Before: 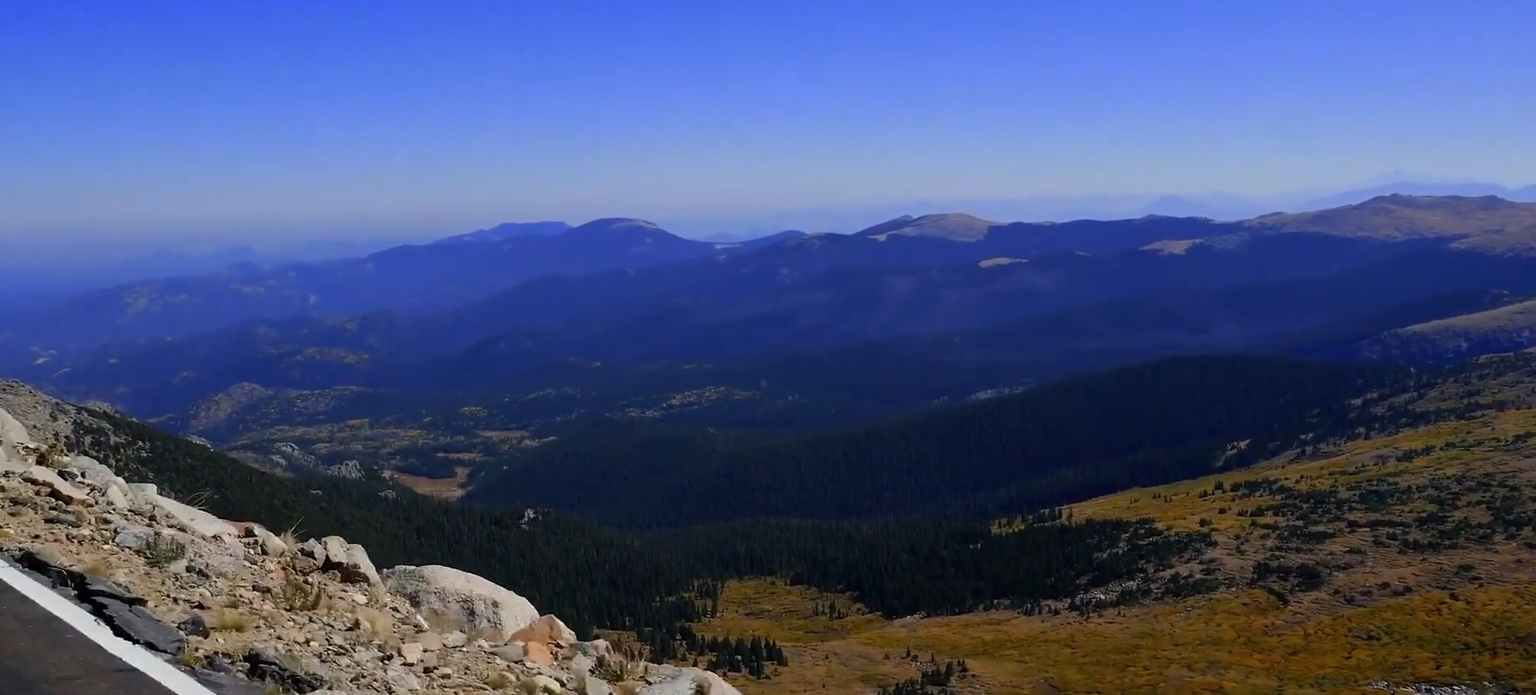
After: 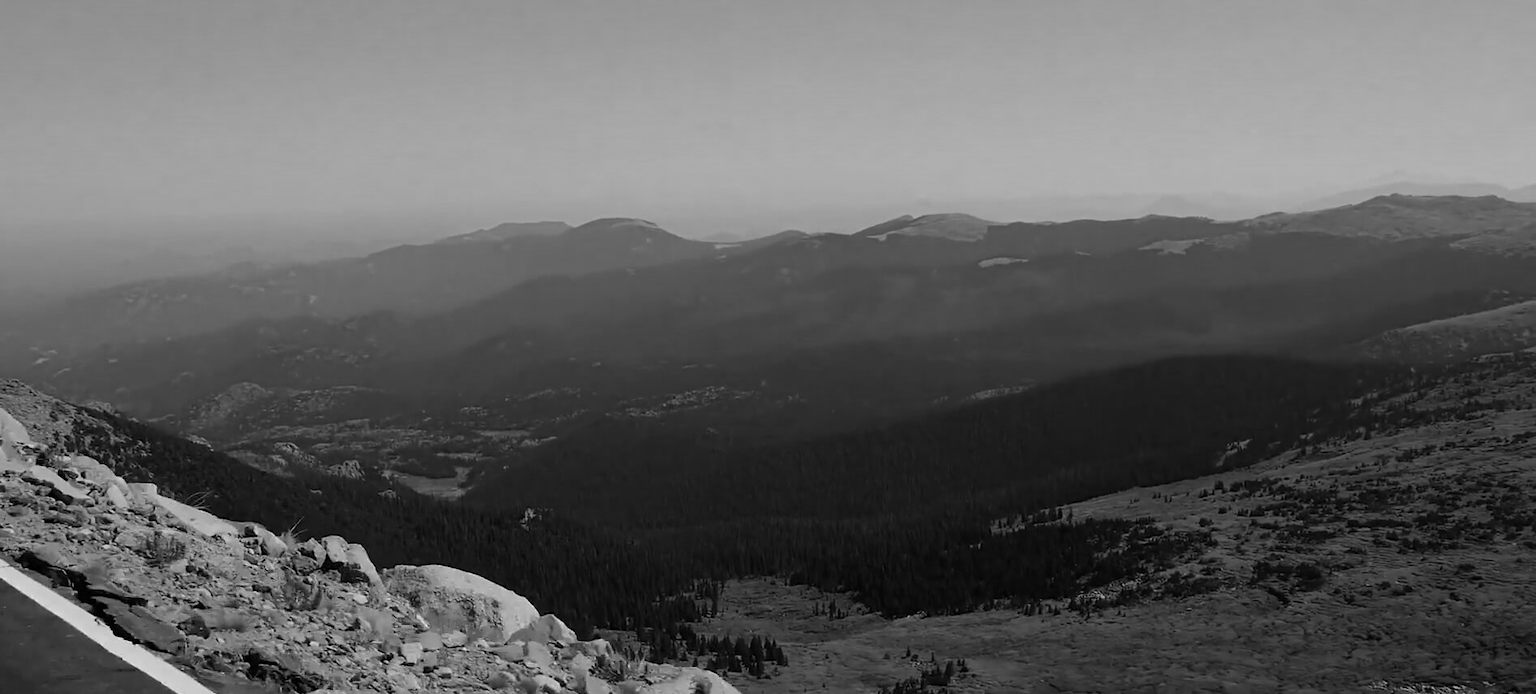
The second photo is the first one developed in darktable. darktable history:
color calibration: output gray [0.267, 0.423, 0.261, 0], illuminant same as pipeline (D50), adaptation none (bypass)
tone equalizer: on, module defaults
